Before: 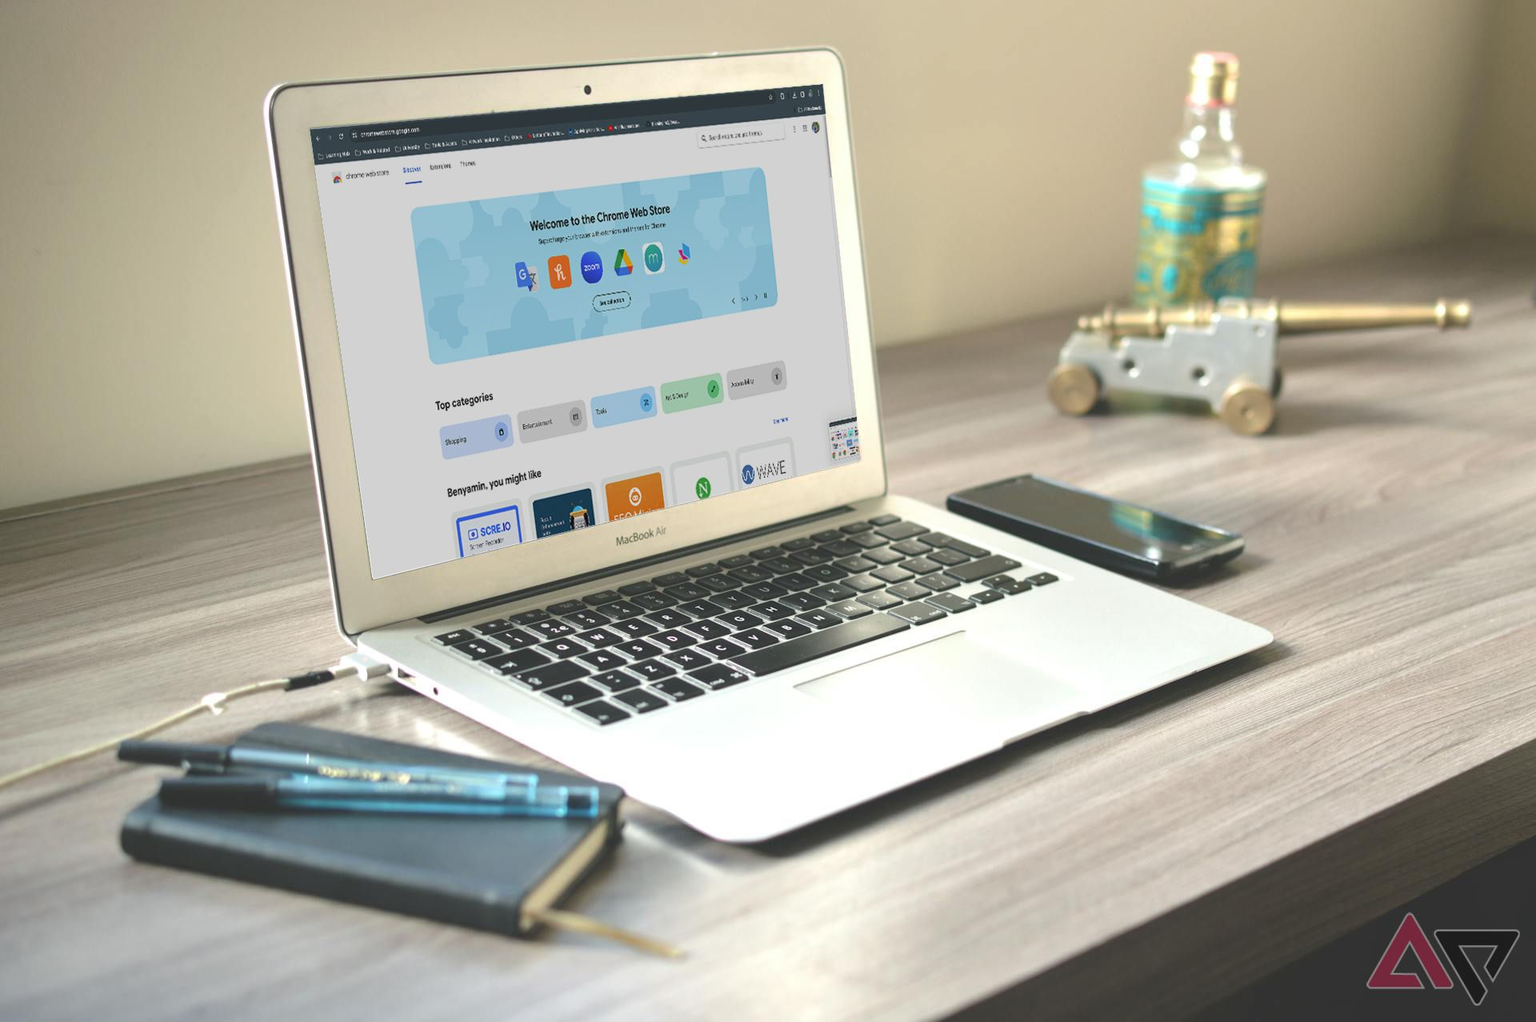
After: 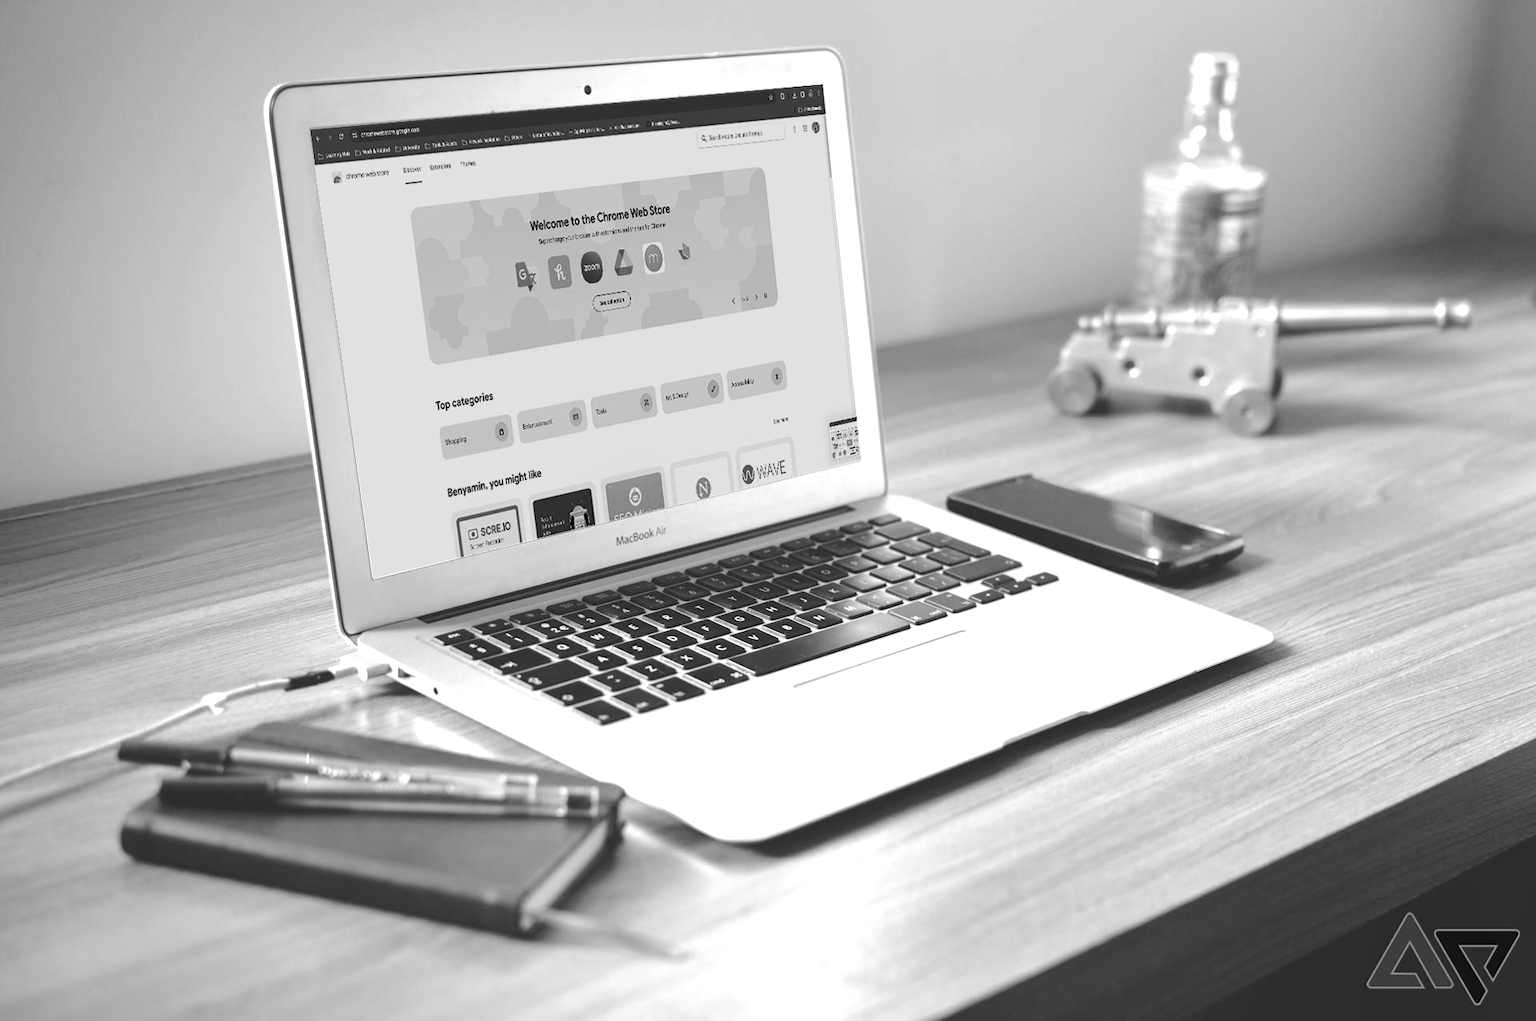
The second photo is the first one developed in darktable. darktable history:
monochrome: on, module defaults
color balance rgb: global offset › luminance -0.51%, perceptual saturation grading › global saturation 27.53%, perceptual saturation grading › highlights -25%, perceptual saturation grading › shadows 25%, perceptual brilliance grading › highlights 6.62%, perceptual brilliance grading › mid-tones 17.07%, perceptual brilliance grading › shadows -5.23%
